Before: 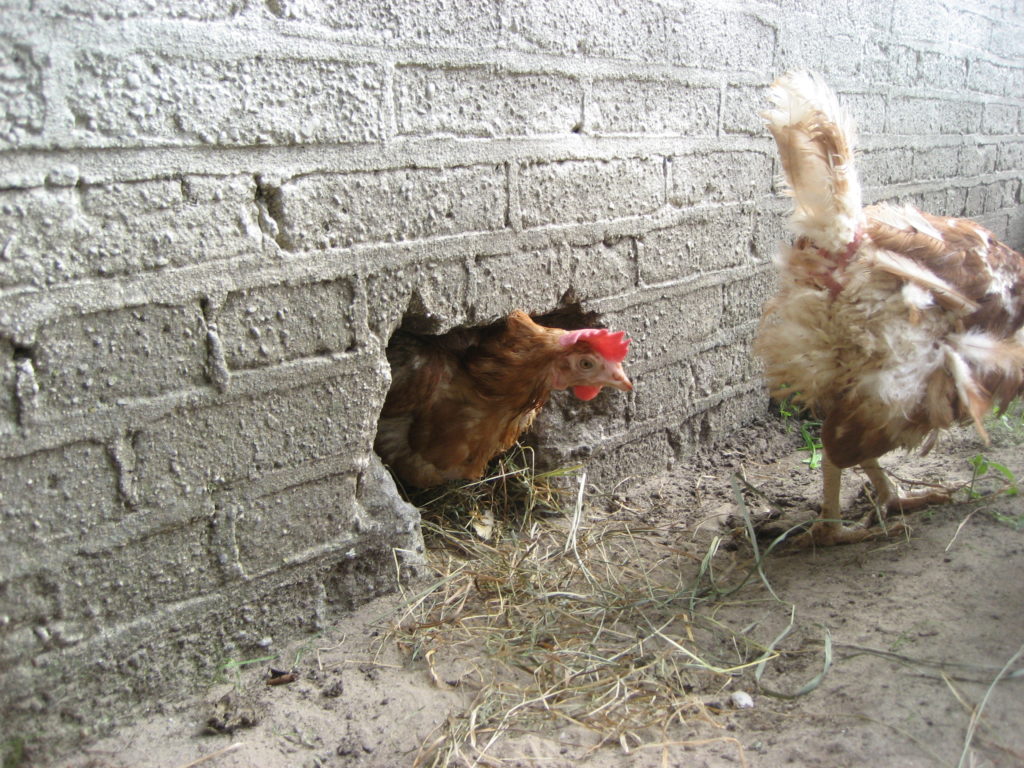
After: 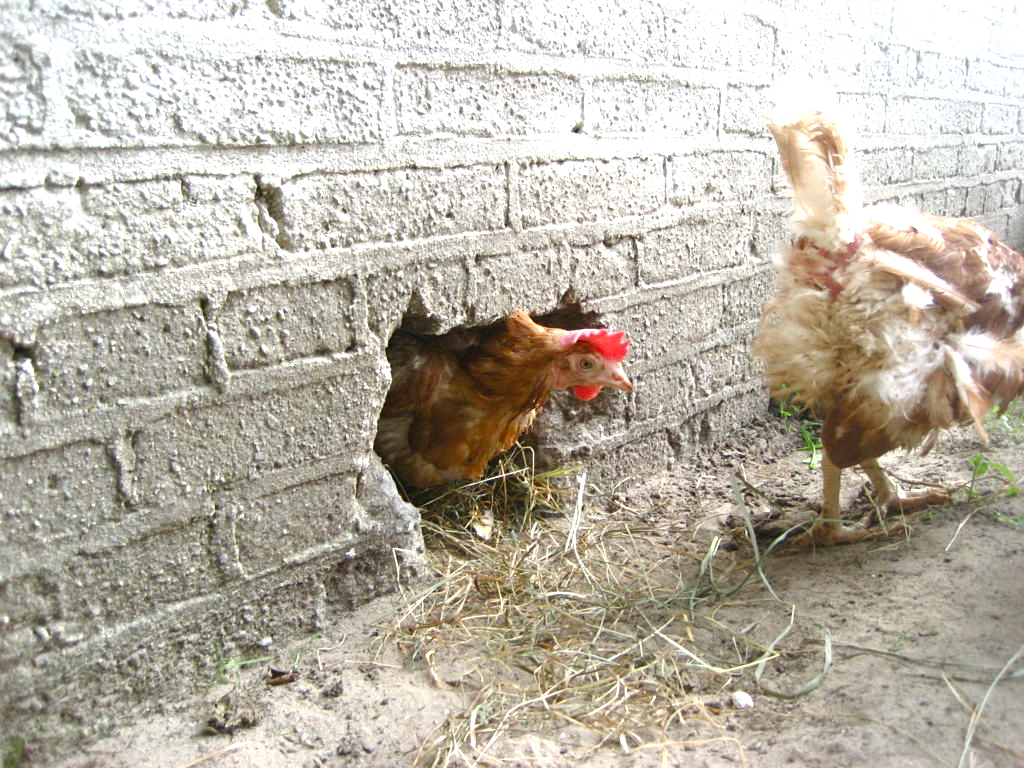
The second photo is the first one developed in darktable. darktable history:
color balance rgb: perceptual saturation grading › global saturation 20%, perceptual saturation grading › highlights -25%, perceptual saturation grading › shadows 25%
exposure: exposure 0.6 EV, compensate highlight preservation false
sharpen: amount 0.2
